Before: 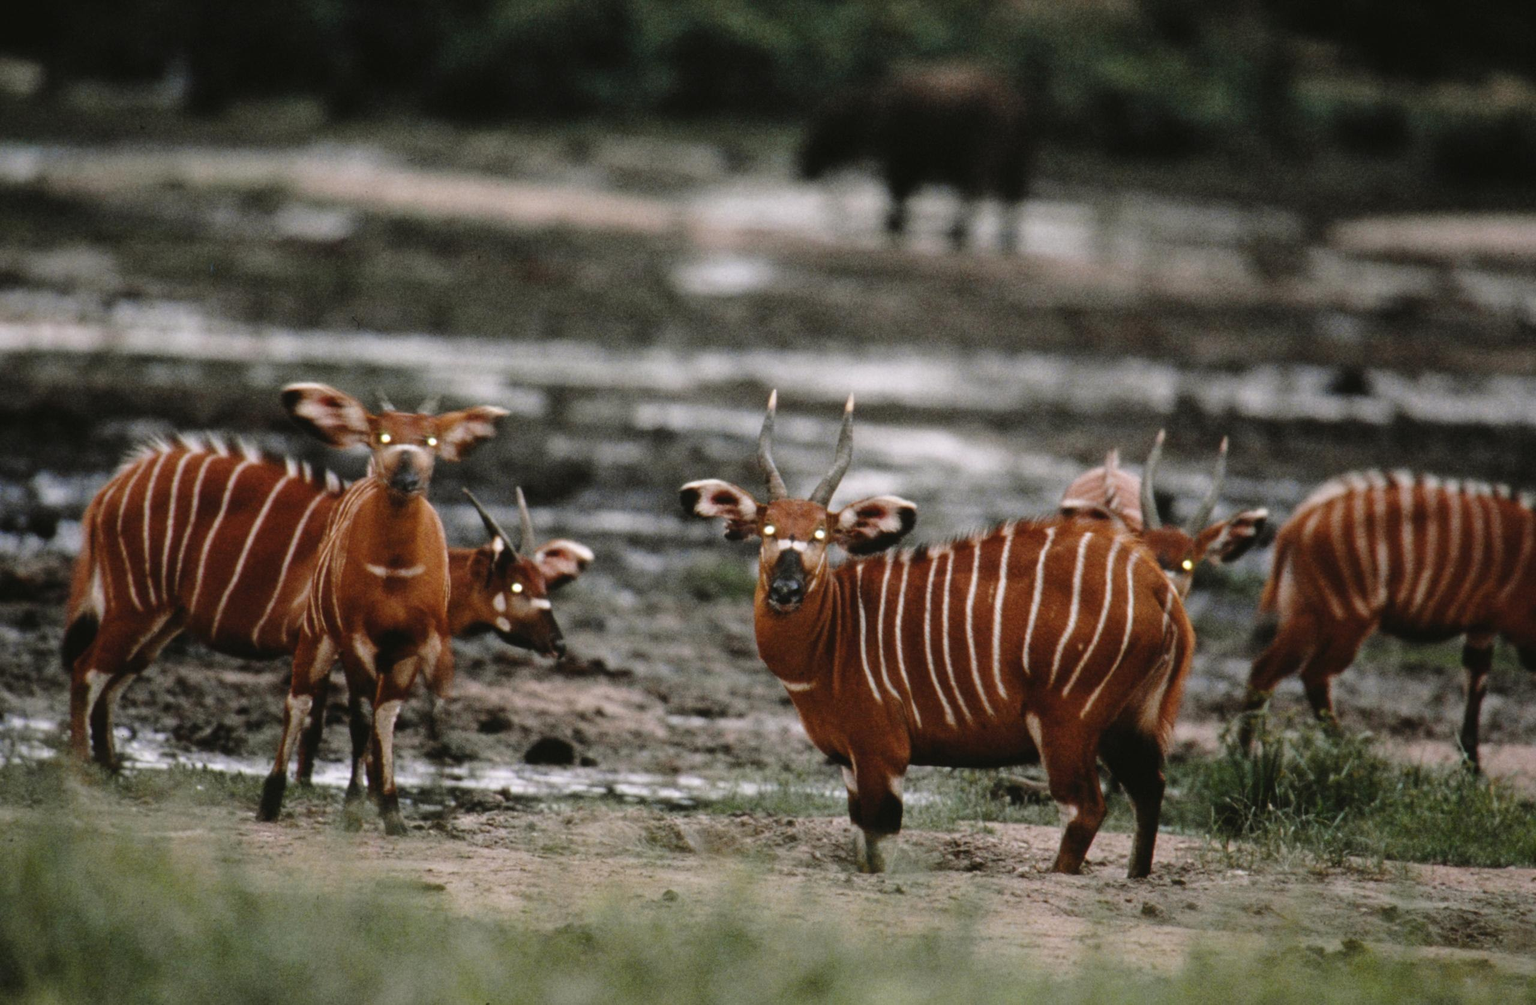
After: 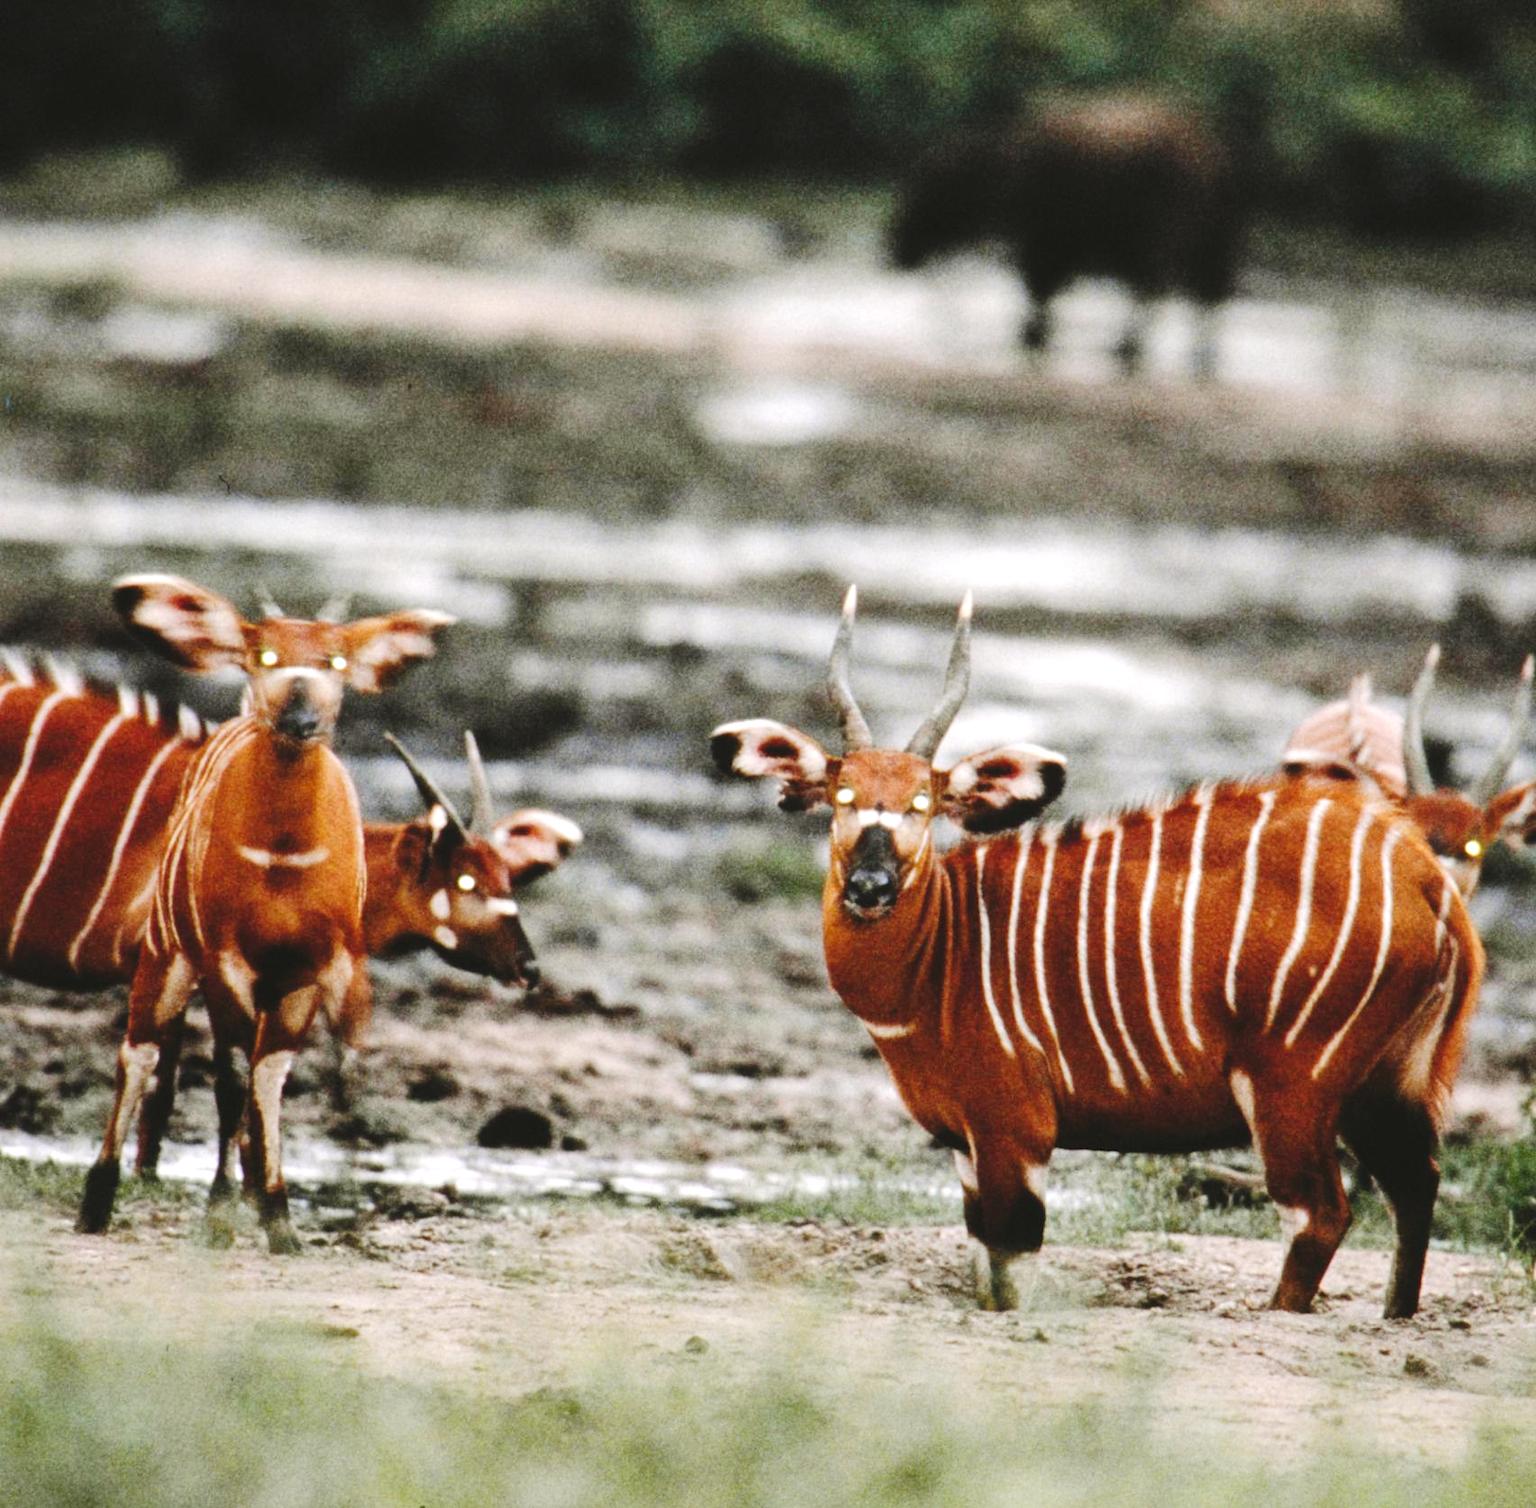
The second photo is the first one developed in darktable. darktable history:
exposure: black level correction 0, exposure 1.199 EV, compensate highlight preservation false
crop and rotate: left 13.441%, right 19.924%
tone curve: curves: ch0 [(0, 0.019) (0.204, 0.162) (0.491, 0.519) (0.748, 0.765) (1, 0.919)]; ch1 [(0, 0) (0.201, 0.113) (0.372, 0.282) (0.443, 0.434) (0.496, 0.504) (0.566, 0.585) (0.761, 0.803) (1, 1)]; ch2 [(0, 0) (0.434, 0.447) (0.483, 0.487) (0.555, 0.563) (0.697, 0.68) (1, 1)], preserve colors none
